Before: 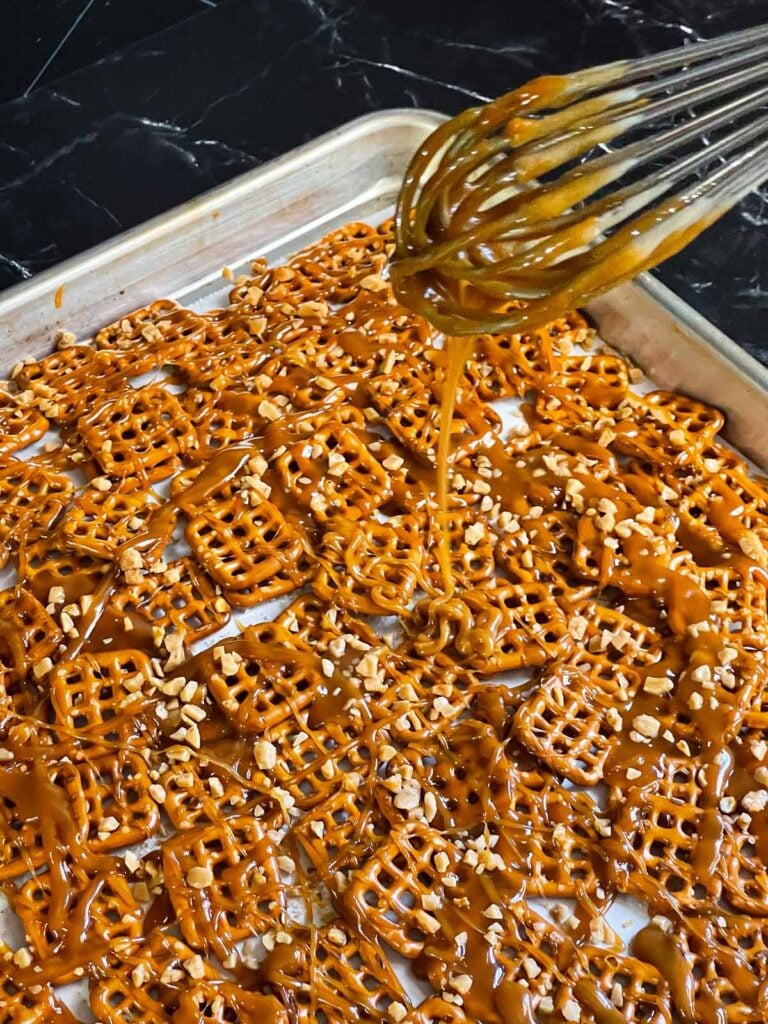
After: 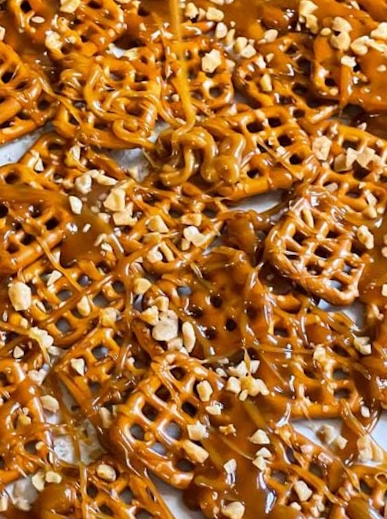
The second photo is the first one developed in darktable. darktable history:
rotate and perspective: rotation -4.2°, shear 0.006, automatic cropping off
crop: left 35.976%, top 45.819%, right 18.162%, bottom 5.807%
